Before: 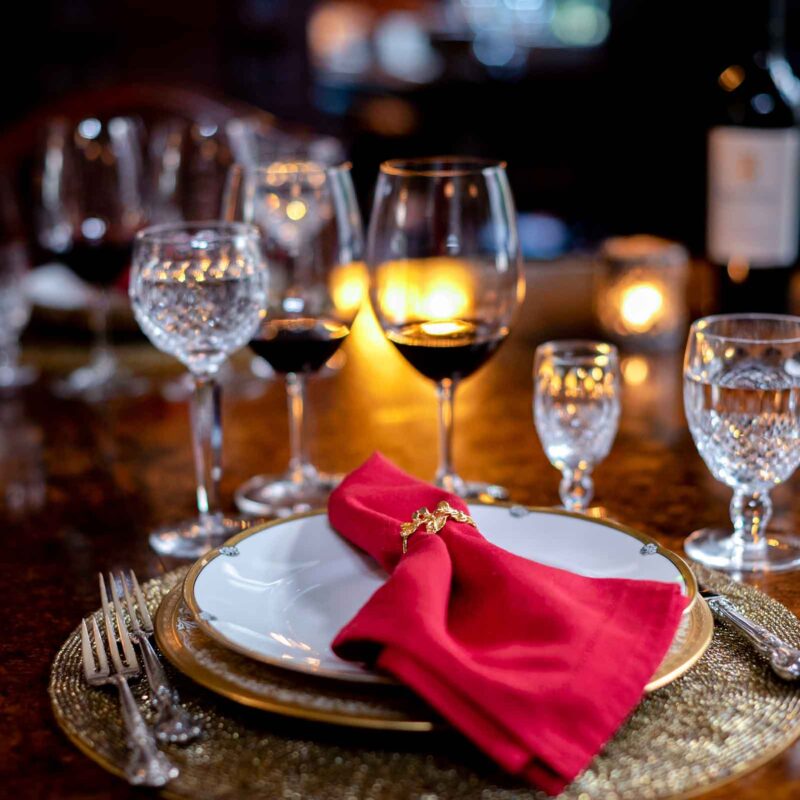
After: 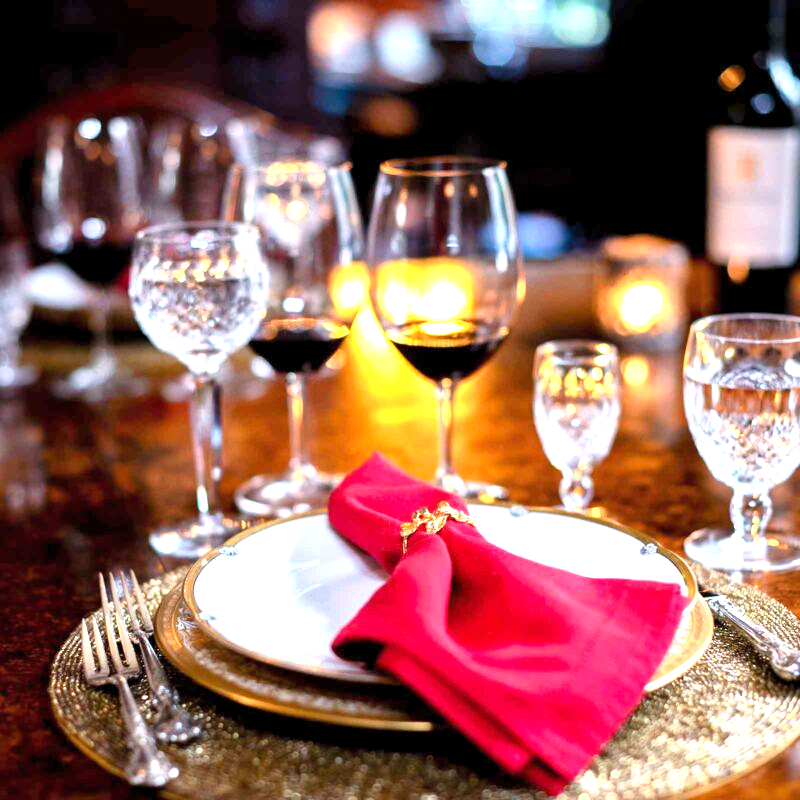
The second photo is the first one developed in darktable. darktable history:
exposure: black level correction 0, exposure 1.4 EV, compensate highlight preservation false
levels: levels [0.018, 0.493, 1]
